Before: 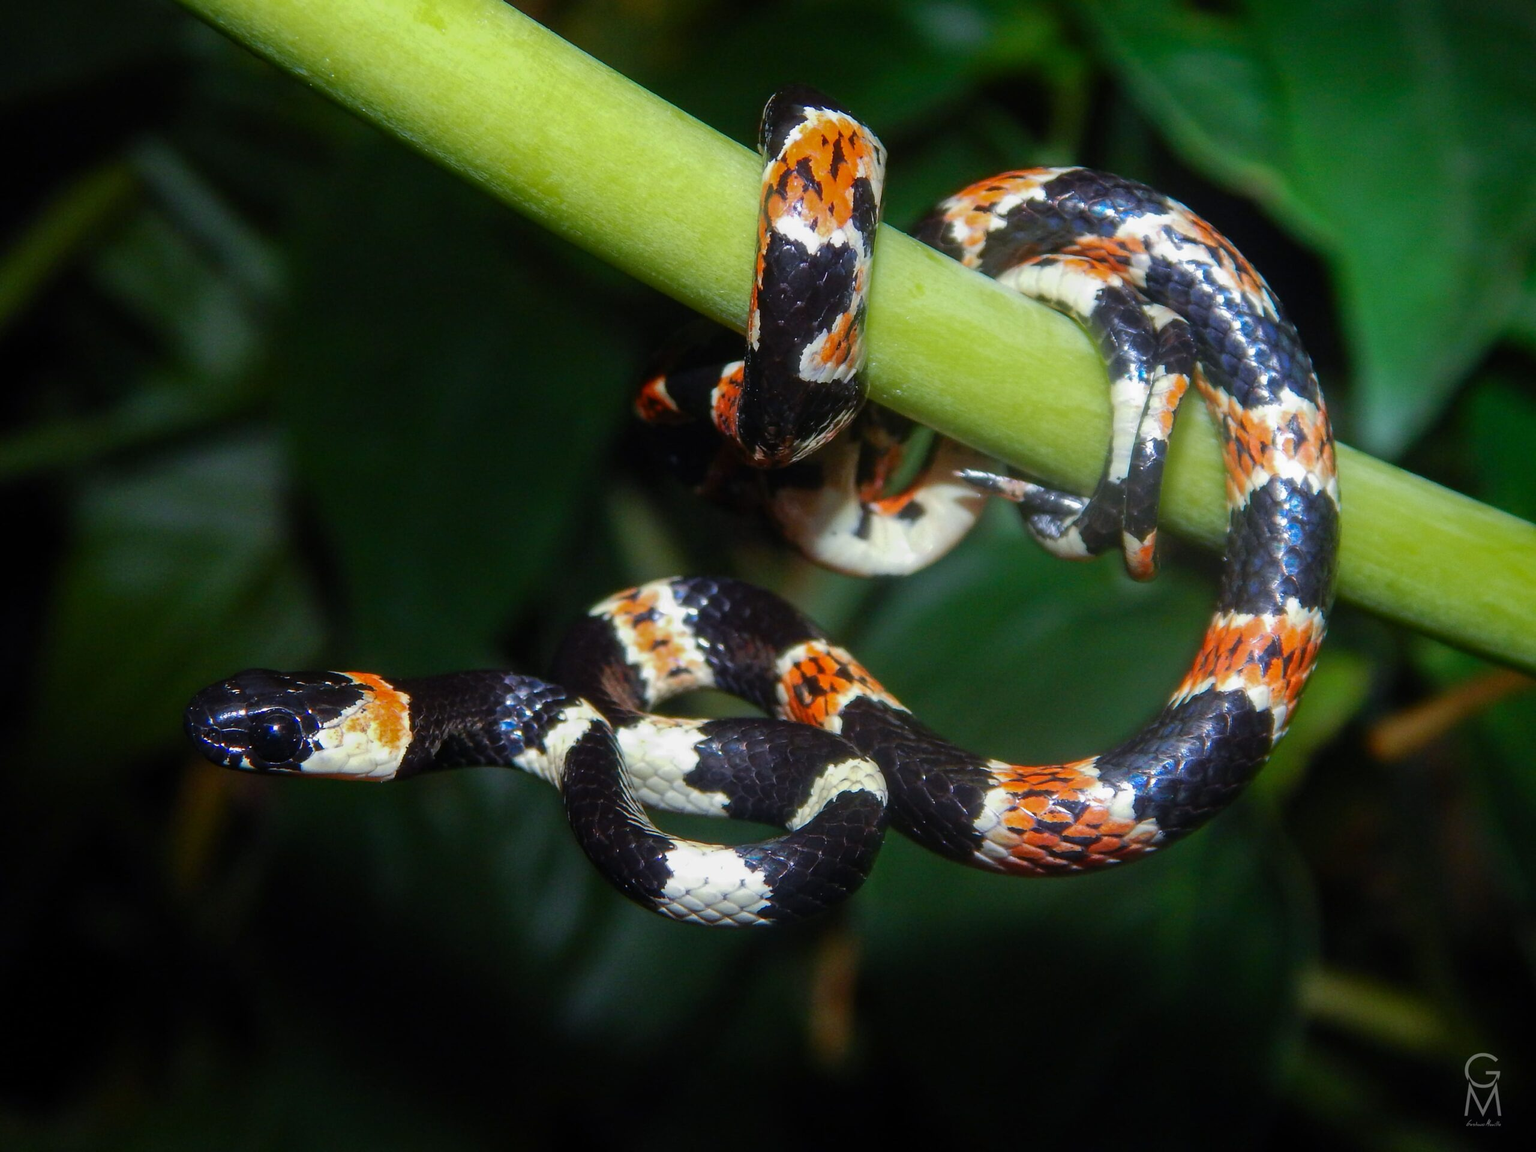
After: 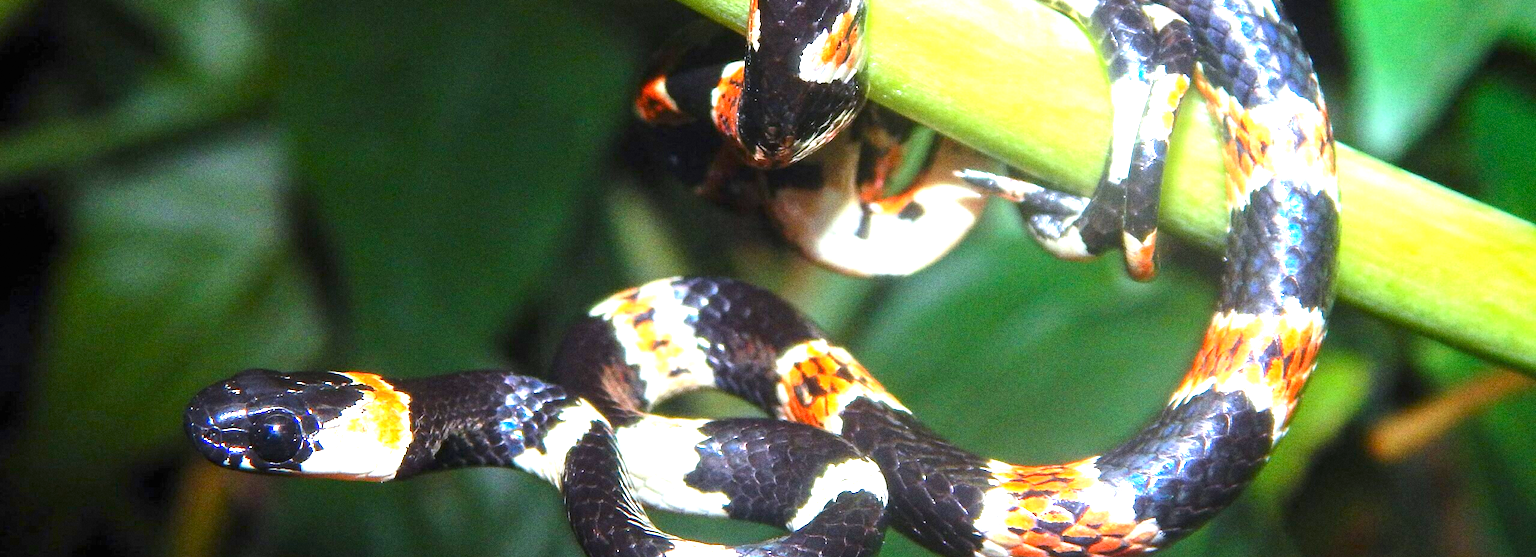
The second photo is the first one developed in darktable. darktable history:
tone equalizer: -8 EV -0.55 EV
grain: coarseness 0.09 ISO, strength 40%
exposure: exposure 2.04 EV, compensate highlight preservation false
crop and rotate: top 26.056%, bottom 25.543%
